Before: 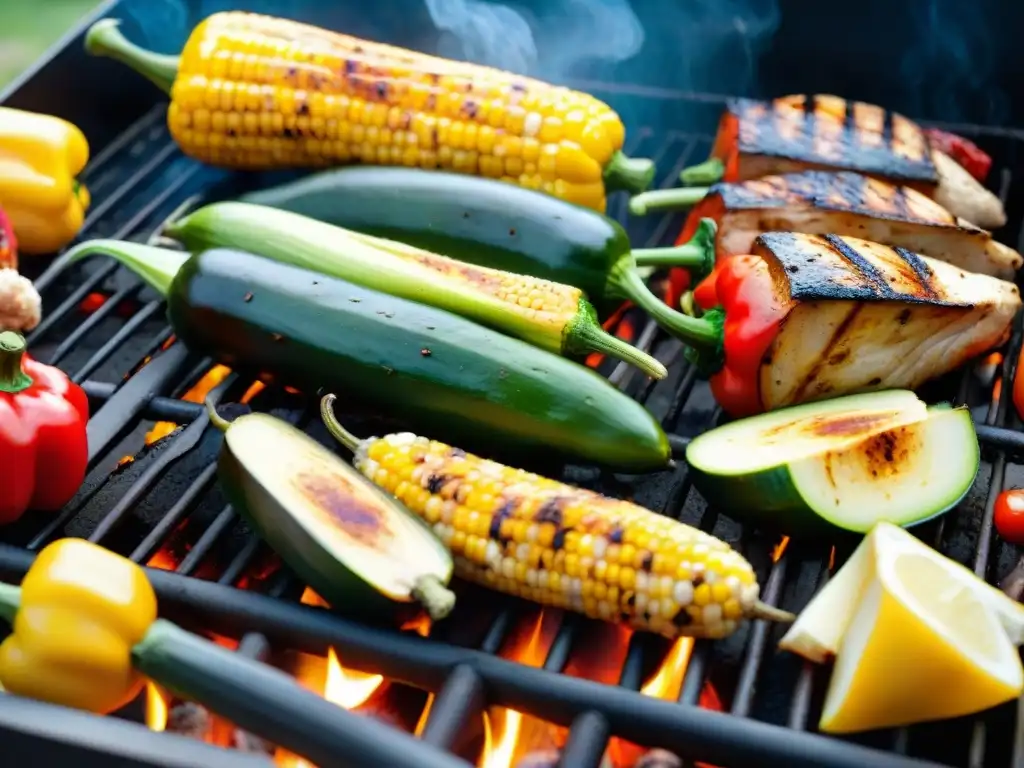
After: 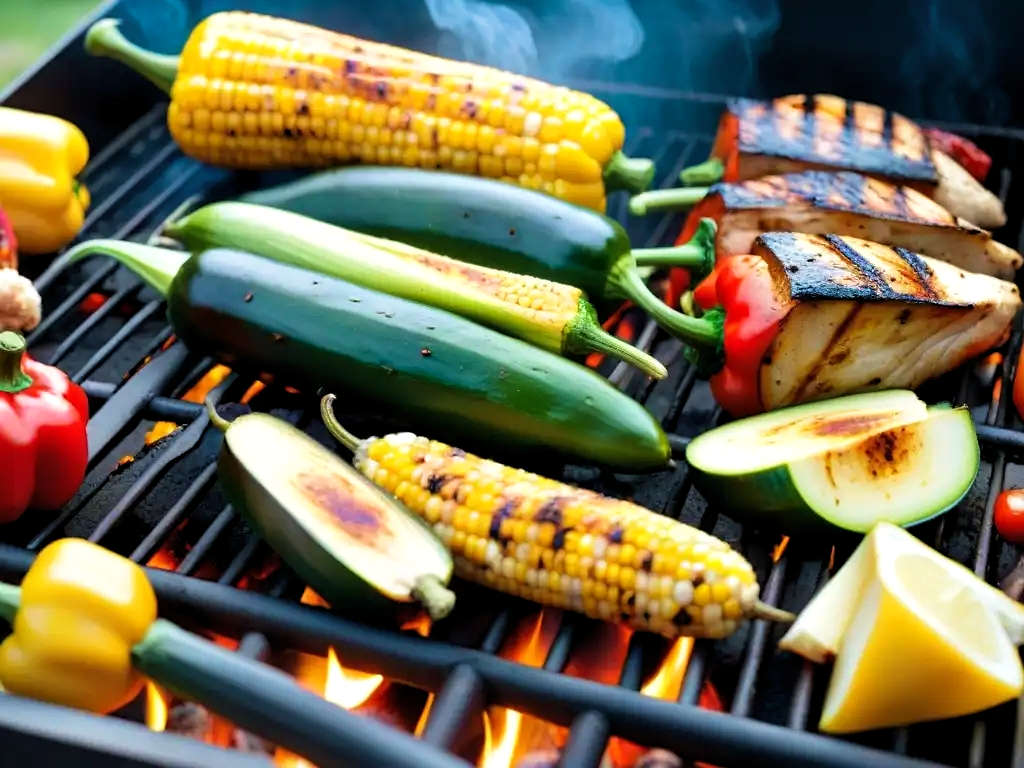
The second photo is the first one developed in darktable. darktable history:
sharpen: radius 1.3, amount 0.29, threshold 0.157
levels: levels [0.016, 0.492, 0.969]
velvia: on, module defaults
